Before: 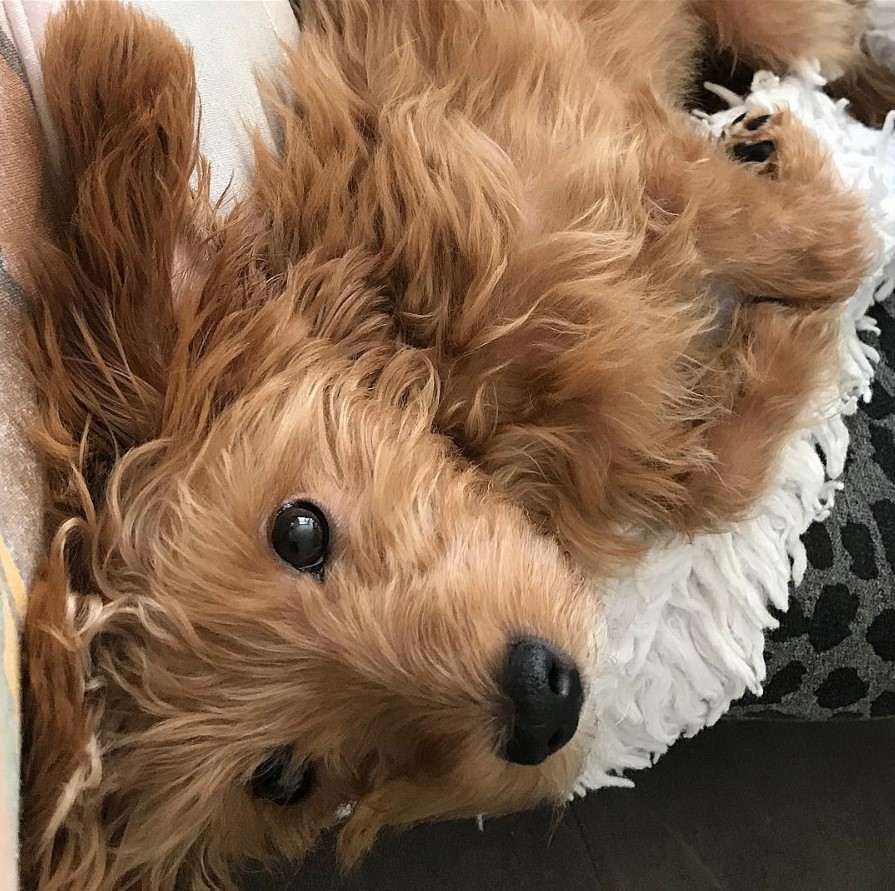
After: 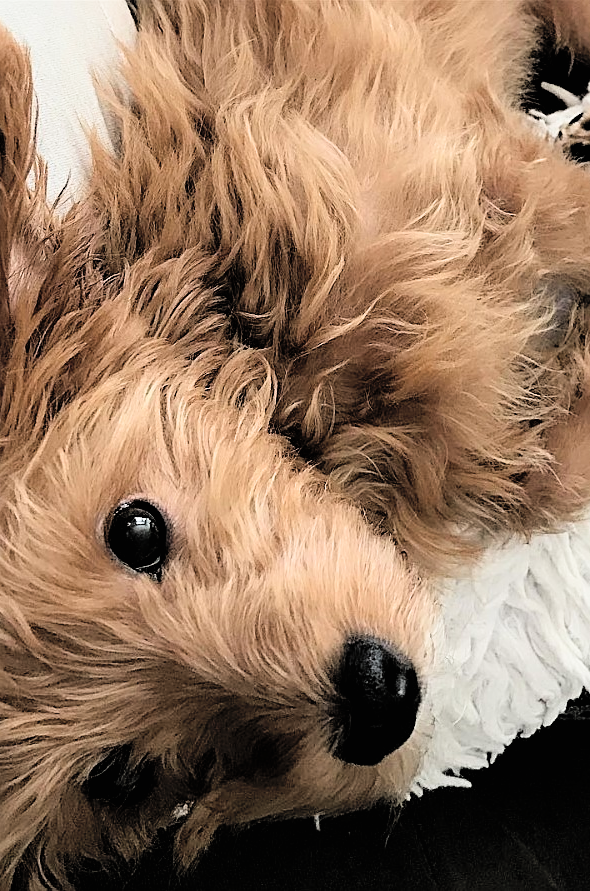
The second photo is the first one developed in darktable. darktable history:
sharpen: on, module defaults
exposure: compensate highlight preservation false
filmic rgb: black relative exposure -4.07 EV, white relative exposure 2.99 EV, hardness 3, contrast 1.506
contrast brightness saturation: brightness 0.141
crop and rotate: left 18.286%, right 15.717%
